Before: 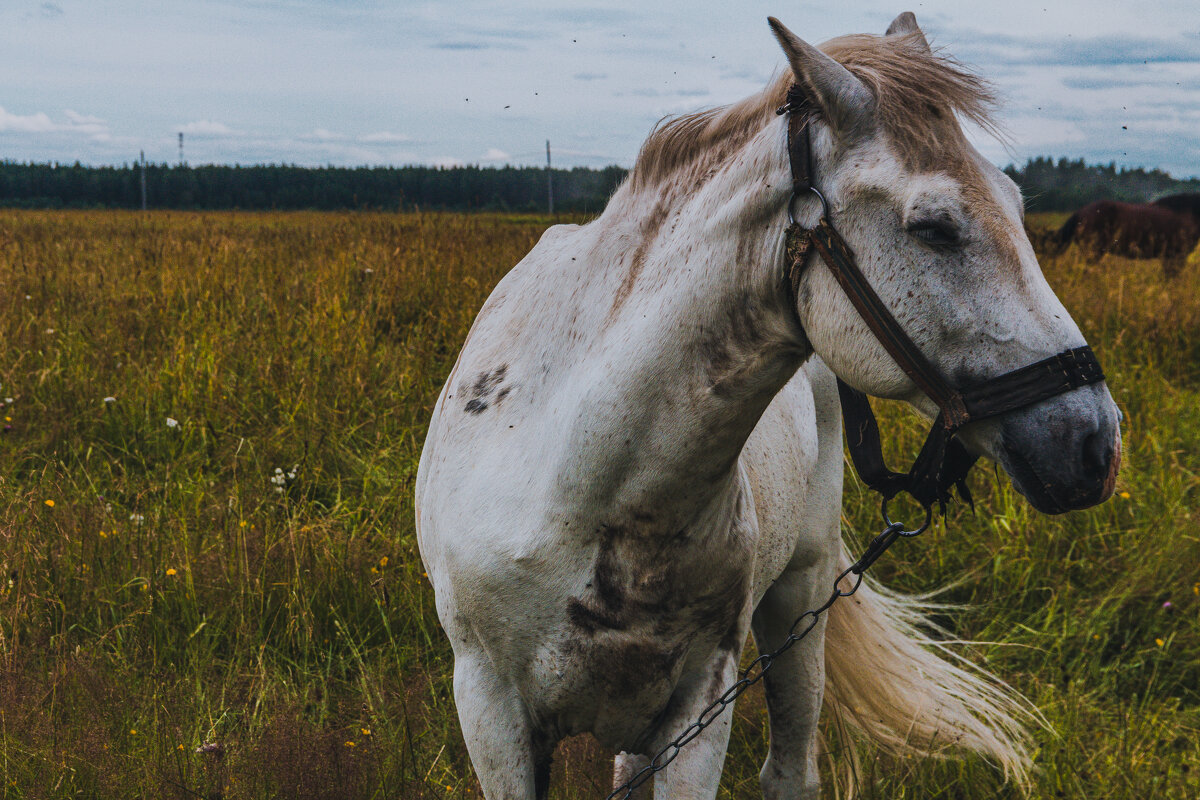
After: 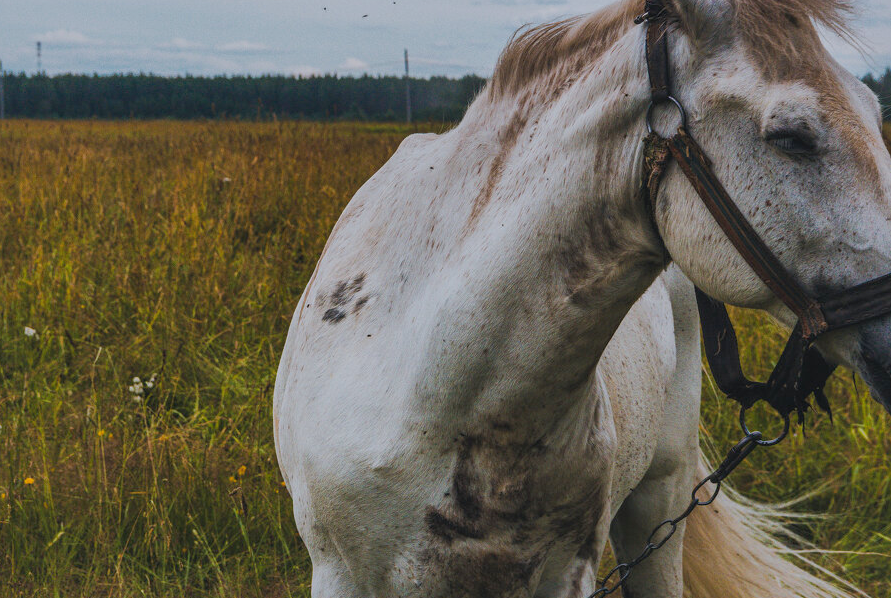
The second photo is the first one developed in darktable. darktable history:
shadows and highlights: on, module defaults
crop and rotate: left 11.896%, top 11.465%, right 13.828%, bottom 13.704%
